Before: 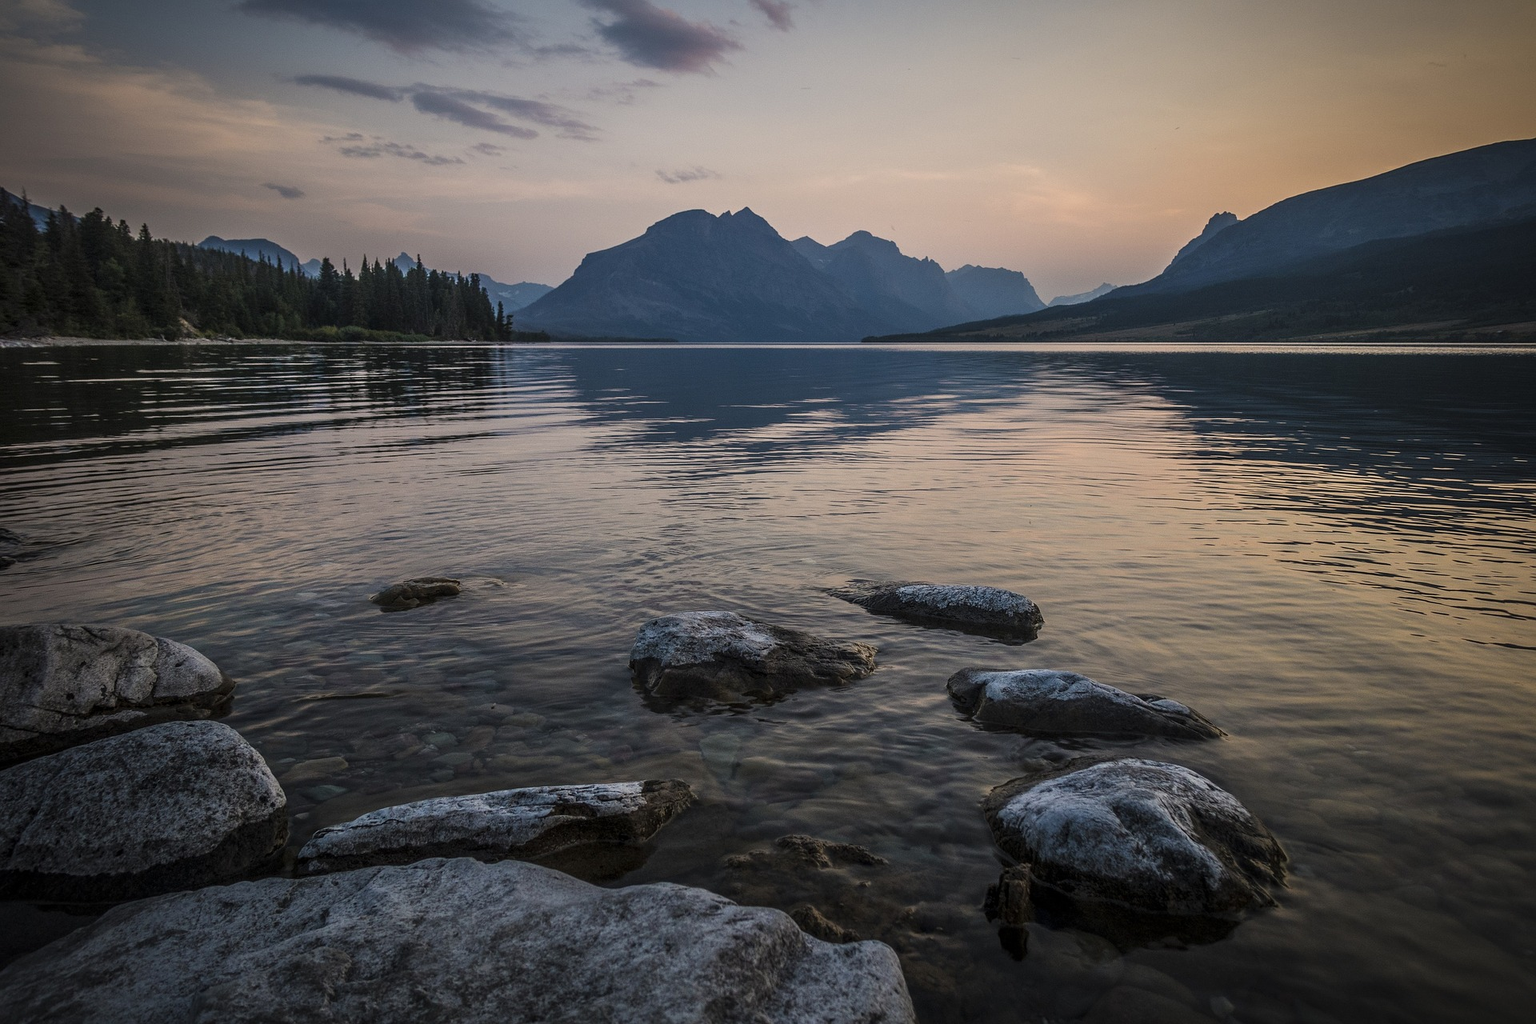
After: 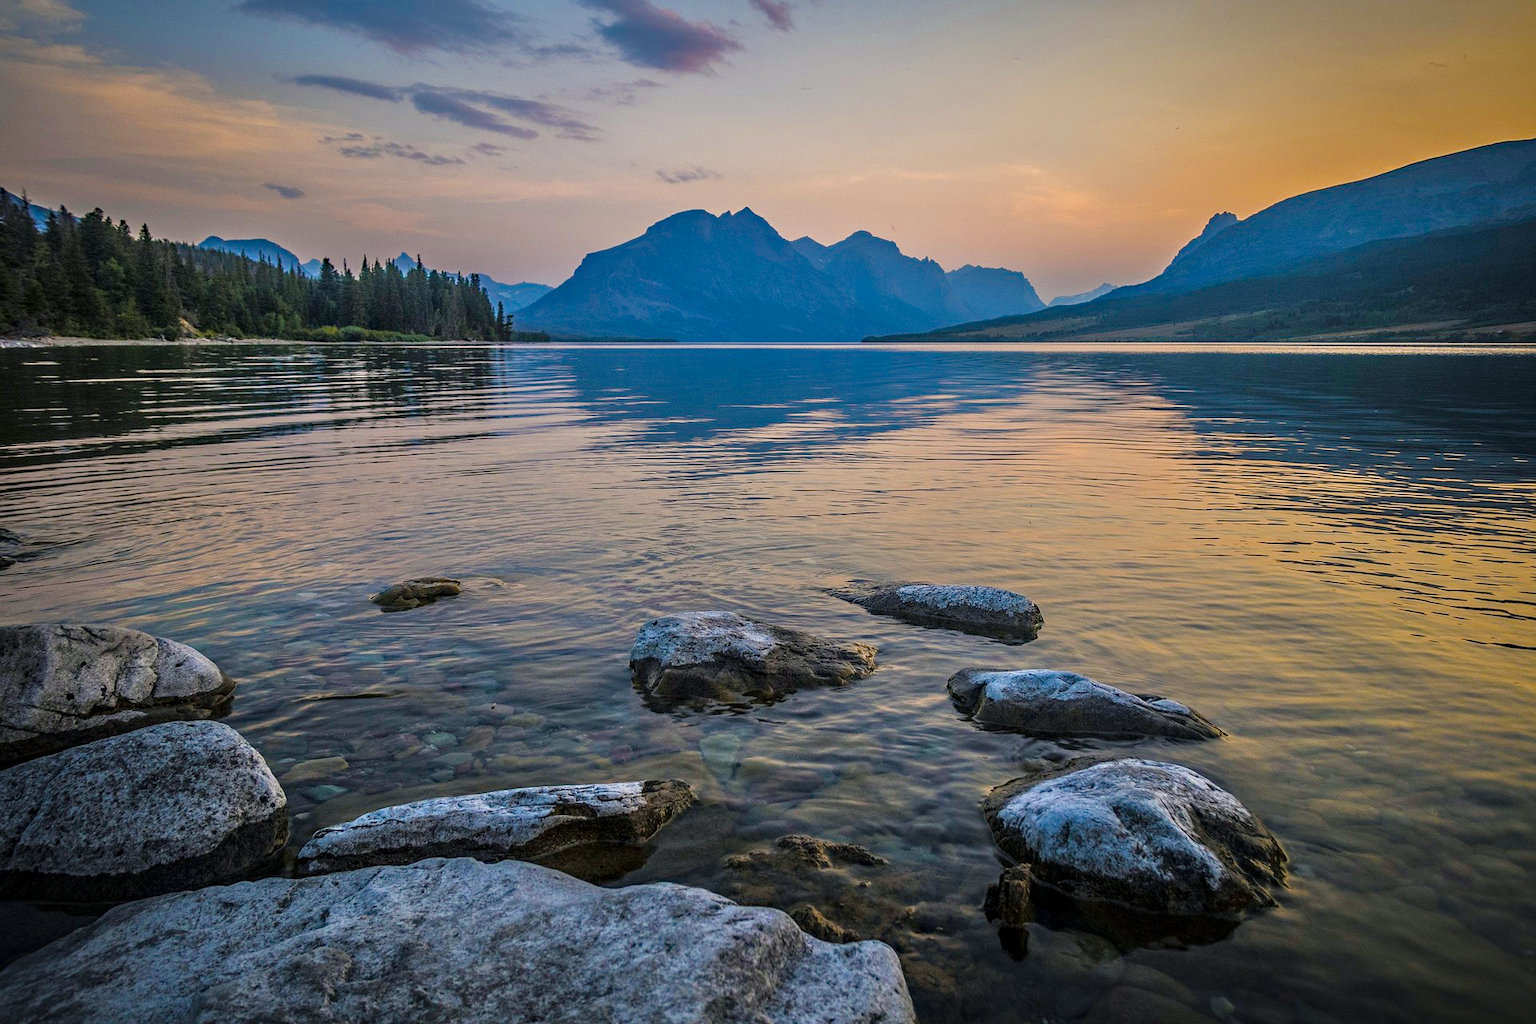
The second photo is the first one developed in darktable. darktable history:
tone equalizer: -7 EV 0.149 EV, -6 EV 0.594 EV, -5 EV 1.12 EV, -4 EV 1.3 EV, -3 EV 1.13 EV, -2 EV 0.6 EV, -1 EV 0.152 EV
color balance rgb: shadows lift › chroma 1.006%, shadows lift › hue 217.28°, linear chroma grading › shadows -30.53%, linear chroma grading › global chroma 35.317%, perceptual saturation grading › global saturation 34.751%, perceptual saturation grading › highlights -29.993%, perceptual saturation grading › shadows 35.614%, global vibrance 14.272%
color zones: curves: ch0 [(0.25, 0.5) (0.463, 0.627) (0.484, 0.637) (0.75, 0.5)]
haze removal: compatibility mode true, adaptive false
